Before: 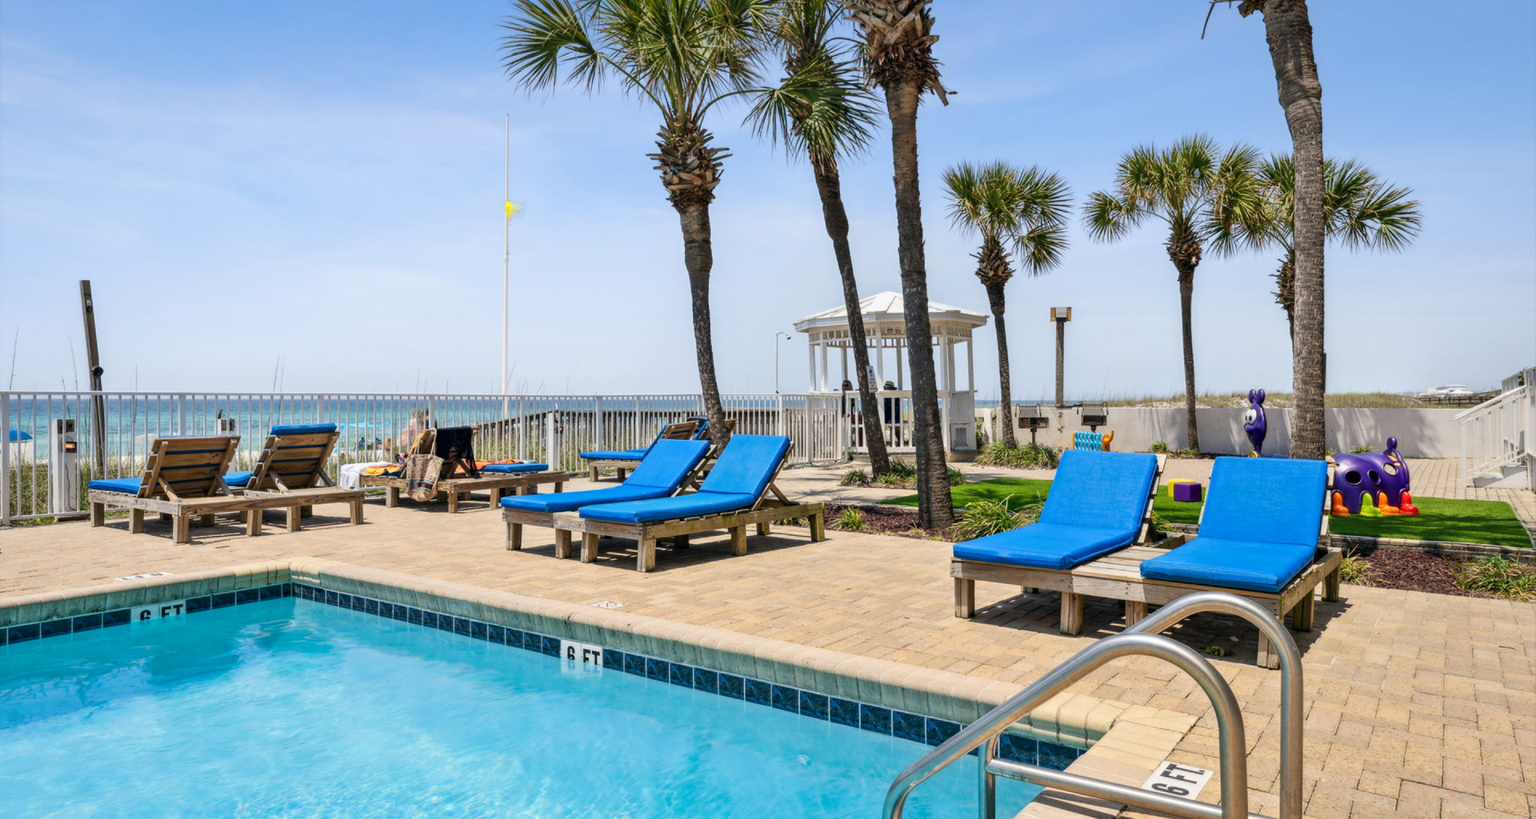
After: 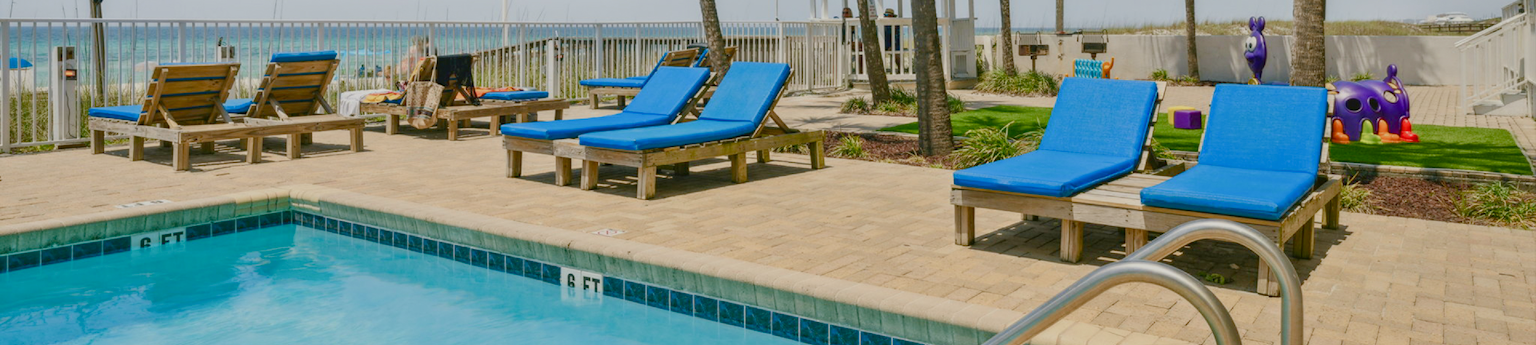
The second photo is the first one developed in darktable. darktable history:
color balance rgb: shadows lift › chroma 1%, shadows lift › hue 113°, highlights gain › chroma 0.2%, highlights gain › hue 333°, perceptual saturation grading › global saturation 20%, perceptual saturation grading › highlights -50%, perceptual saturation grading › shadows 25%, contrast -20%
crop: top 45.551%, bottom 12.262%
velvia: strength 15%
white balance: emerald 1
color balance: mode lift, gamma, gain (sRGB), lift [1.04, 1, 1, 0.97], gamma [1.01, 1, 1, 0.97], gain [0.96, 1, 1, 0.97]
